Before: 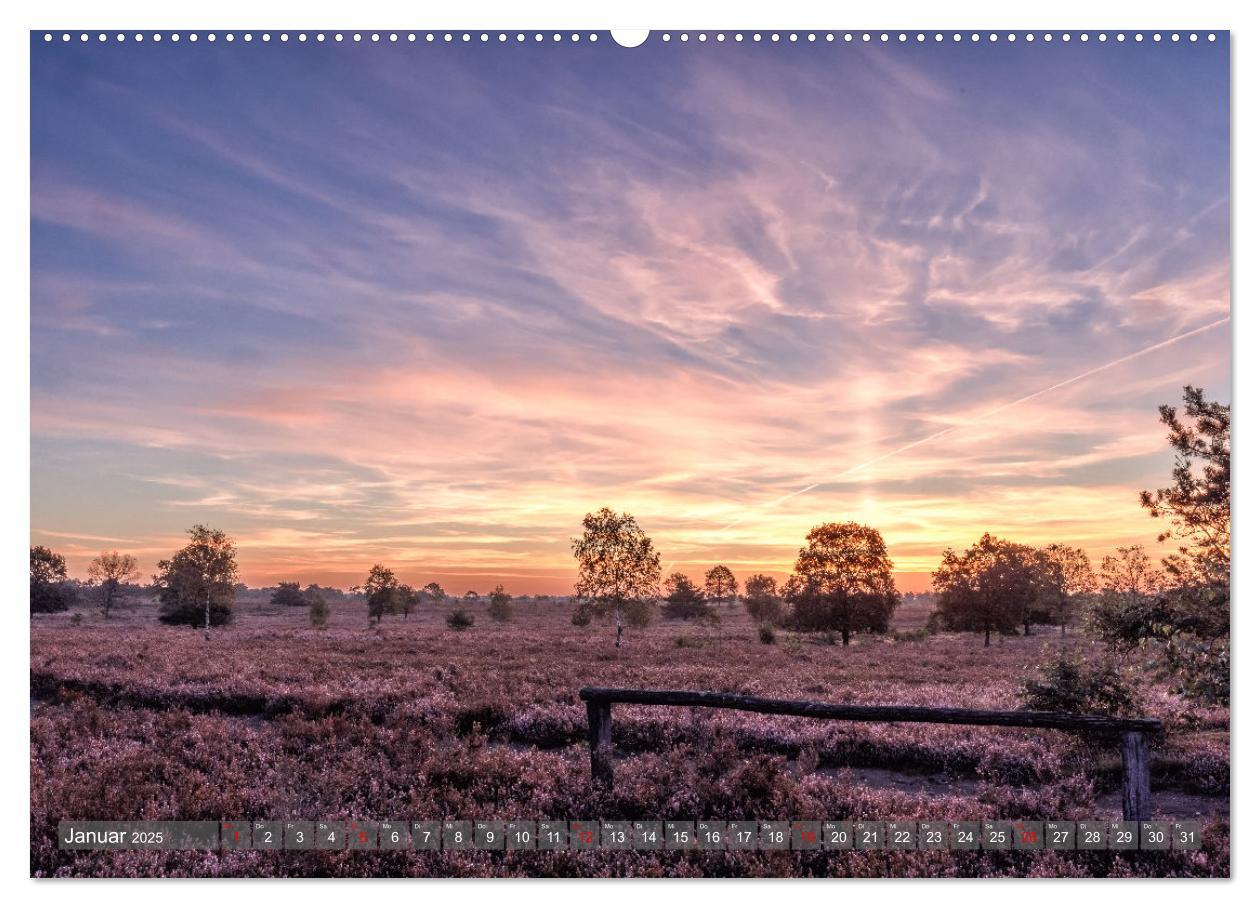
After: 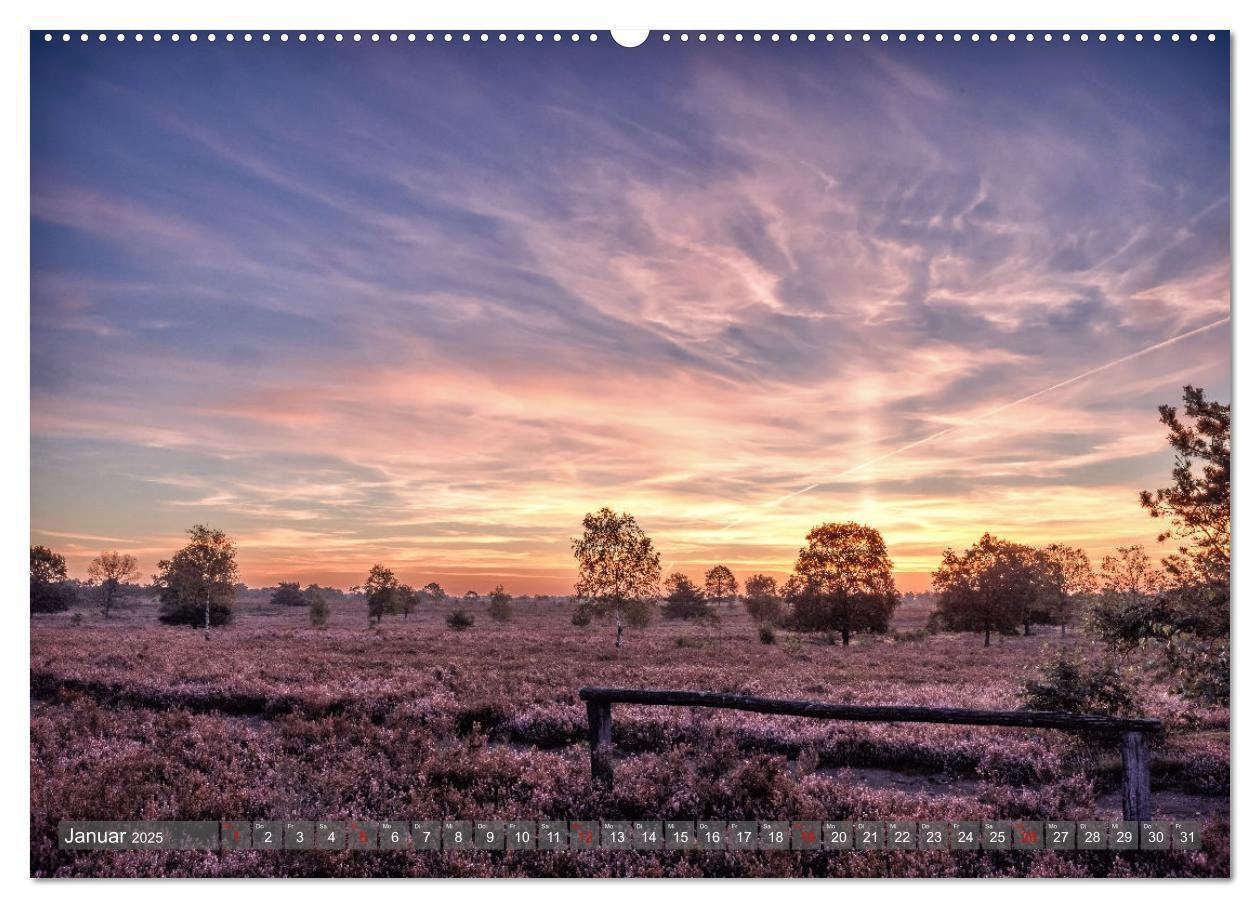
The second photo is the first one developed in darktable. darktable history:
shadows and highlights: shadows 52.58, soften with gaussian
